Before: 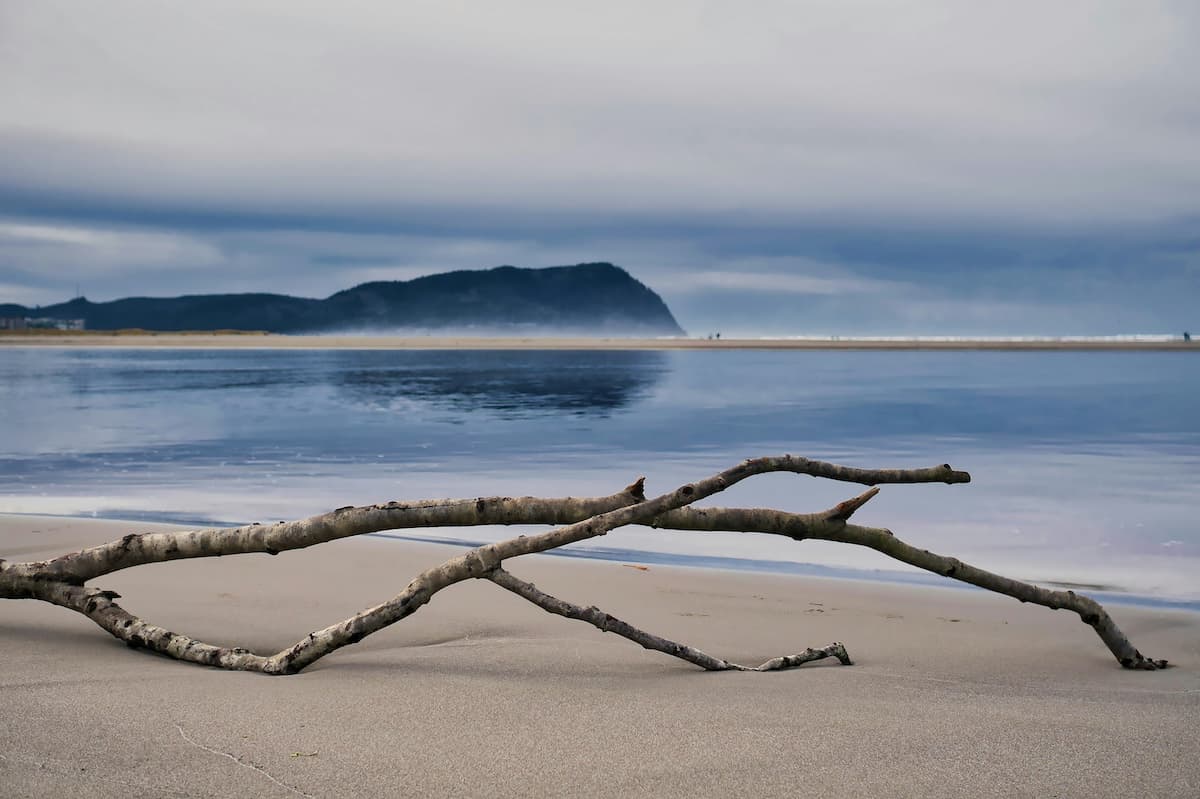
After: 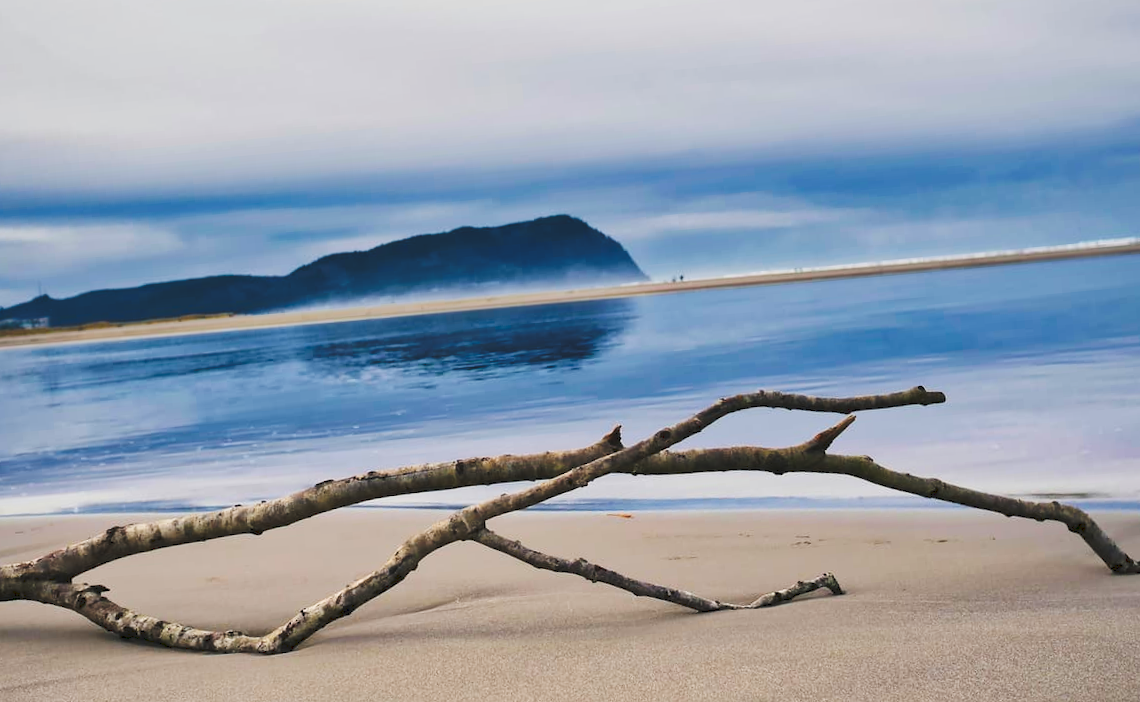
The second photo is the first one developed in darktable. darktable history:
tone curve: curves: ch0 [(0, 0) (0.003, 0.077) (0.011, 0.089) (0.025, 0.105) (0.044, 0.122) (0.069, 0.134) (0.1, 0.151) (0.136, 0.171) (0.177, 0.198) (0.224, 0.23) (0.277, 0.273) (0.335, 0.343) (0.399, 0.422) (0.468, 0.508) (0.543, 0.601) (0.623, 0.695) (0.709, 0.782) (0.801, 0.866) (0.898, 0.934) (1, 1)], preserve colors none
color balance rgb: perceptual saturation grading › global saturation 25%, global vibrance 20%
rotate and perspective: rotation -5°, crop left 0.05, crop right 0.952, crop top 0.11, crop bottom 0.89
